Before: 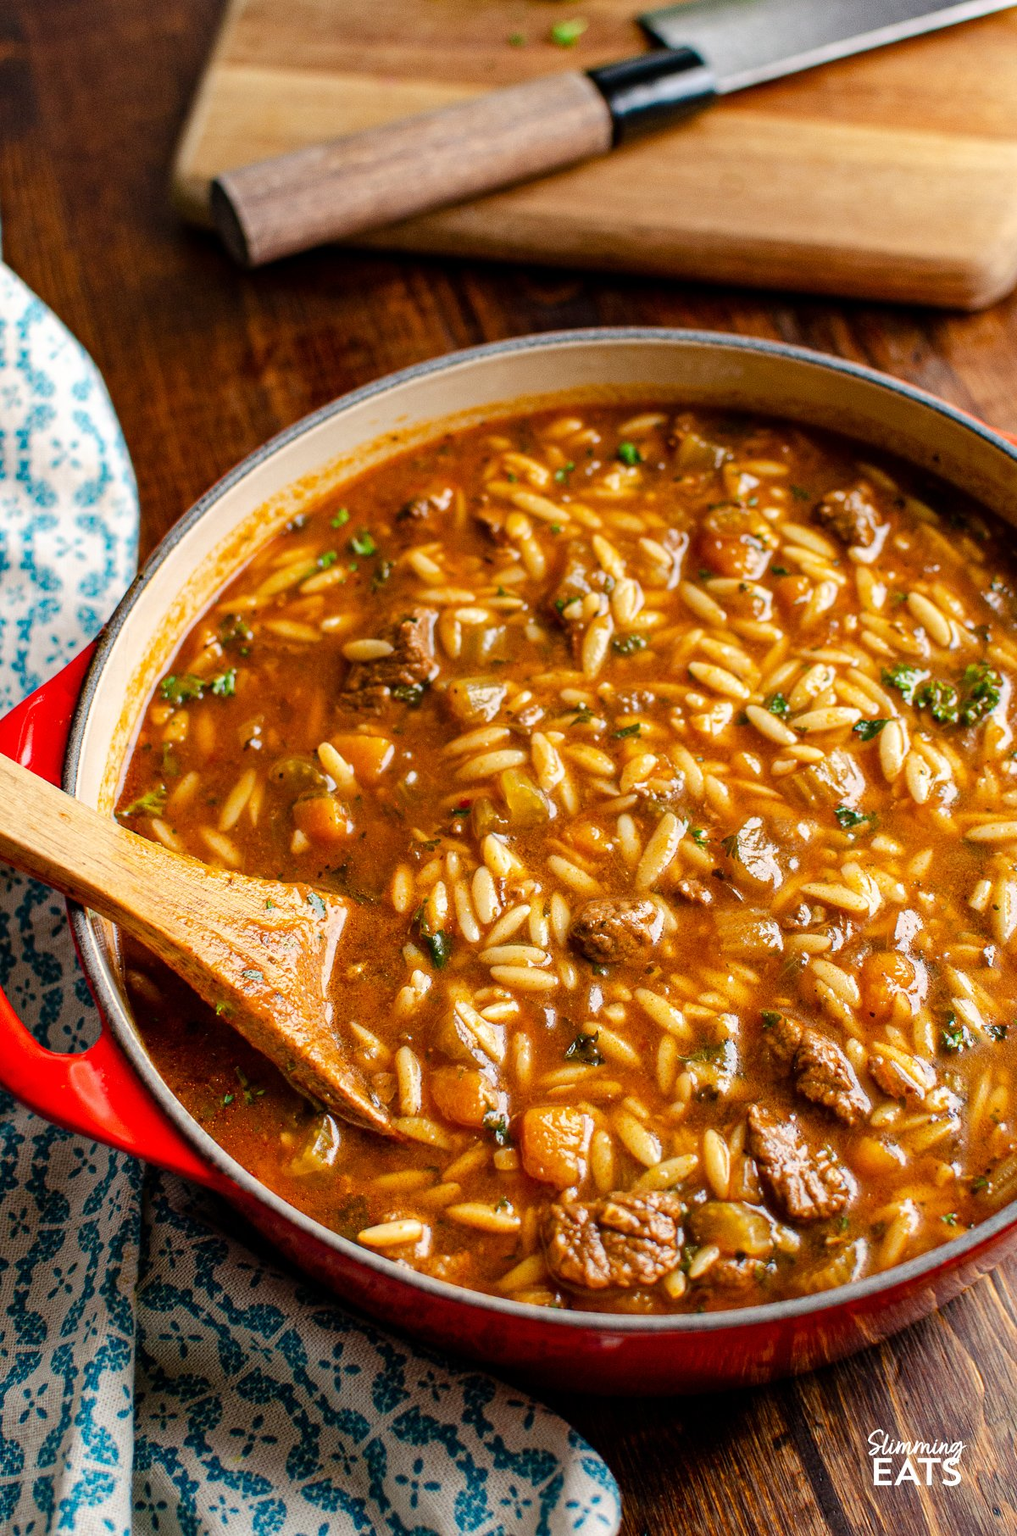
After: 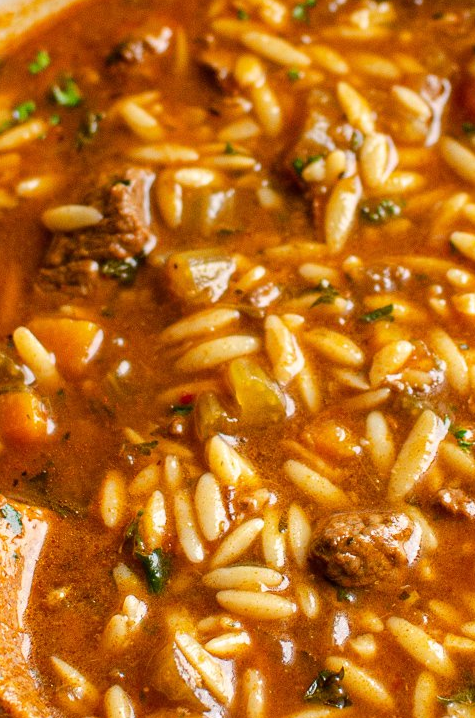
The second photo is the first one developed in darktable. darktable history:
crop: left 30.249%, top 30.335%, right 30.133%, bottom 29.995%
shadows and highlights: radius 334.54, shadows 63.48, highlights 6.37, compress 87.28%, soften with gaussian
